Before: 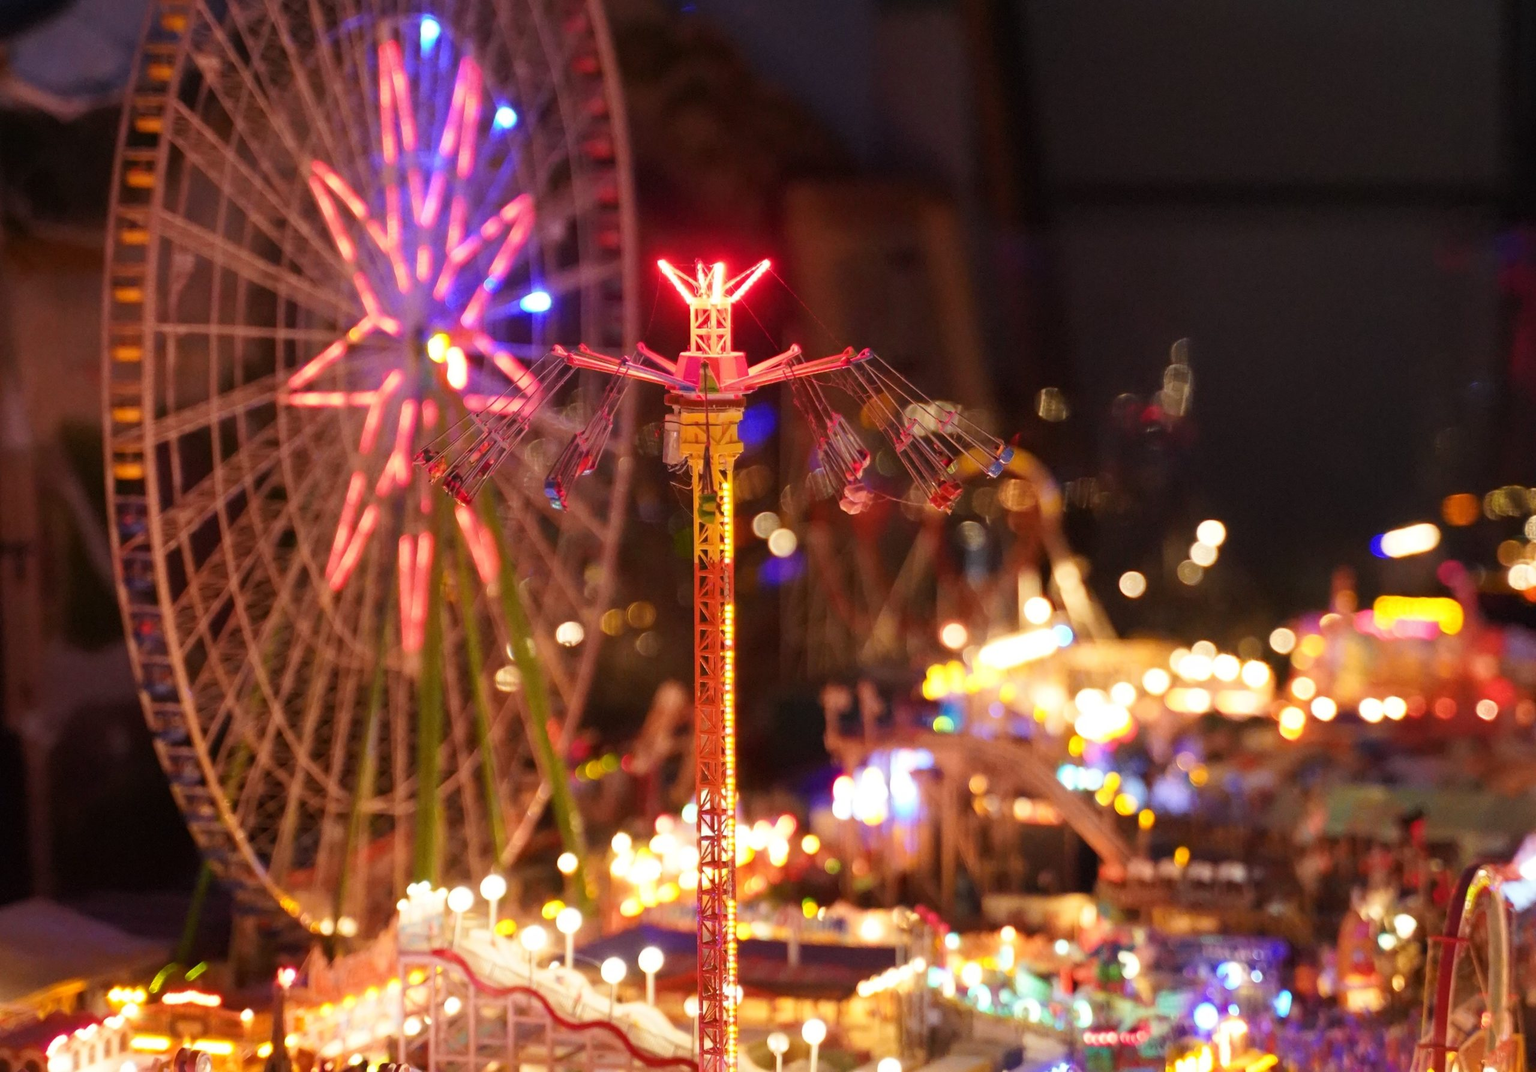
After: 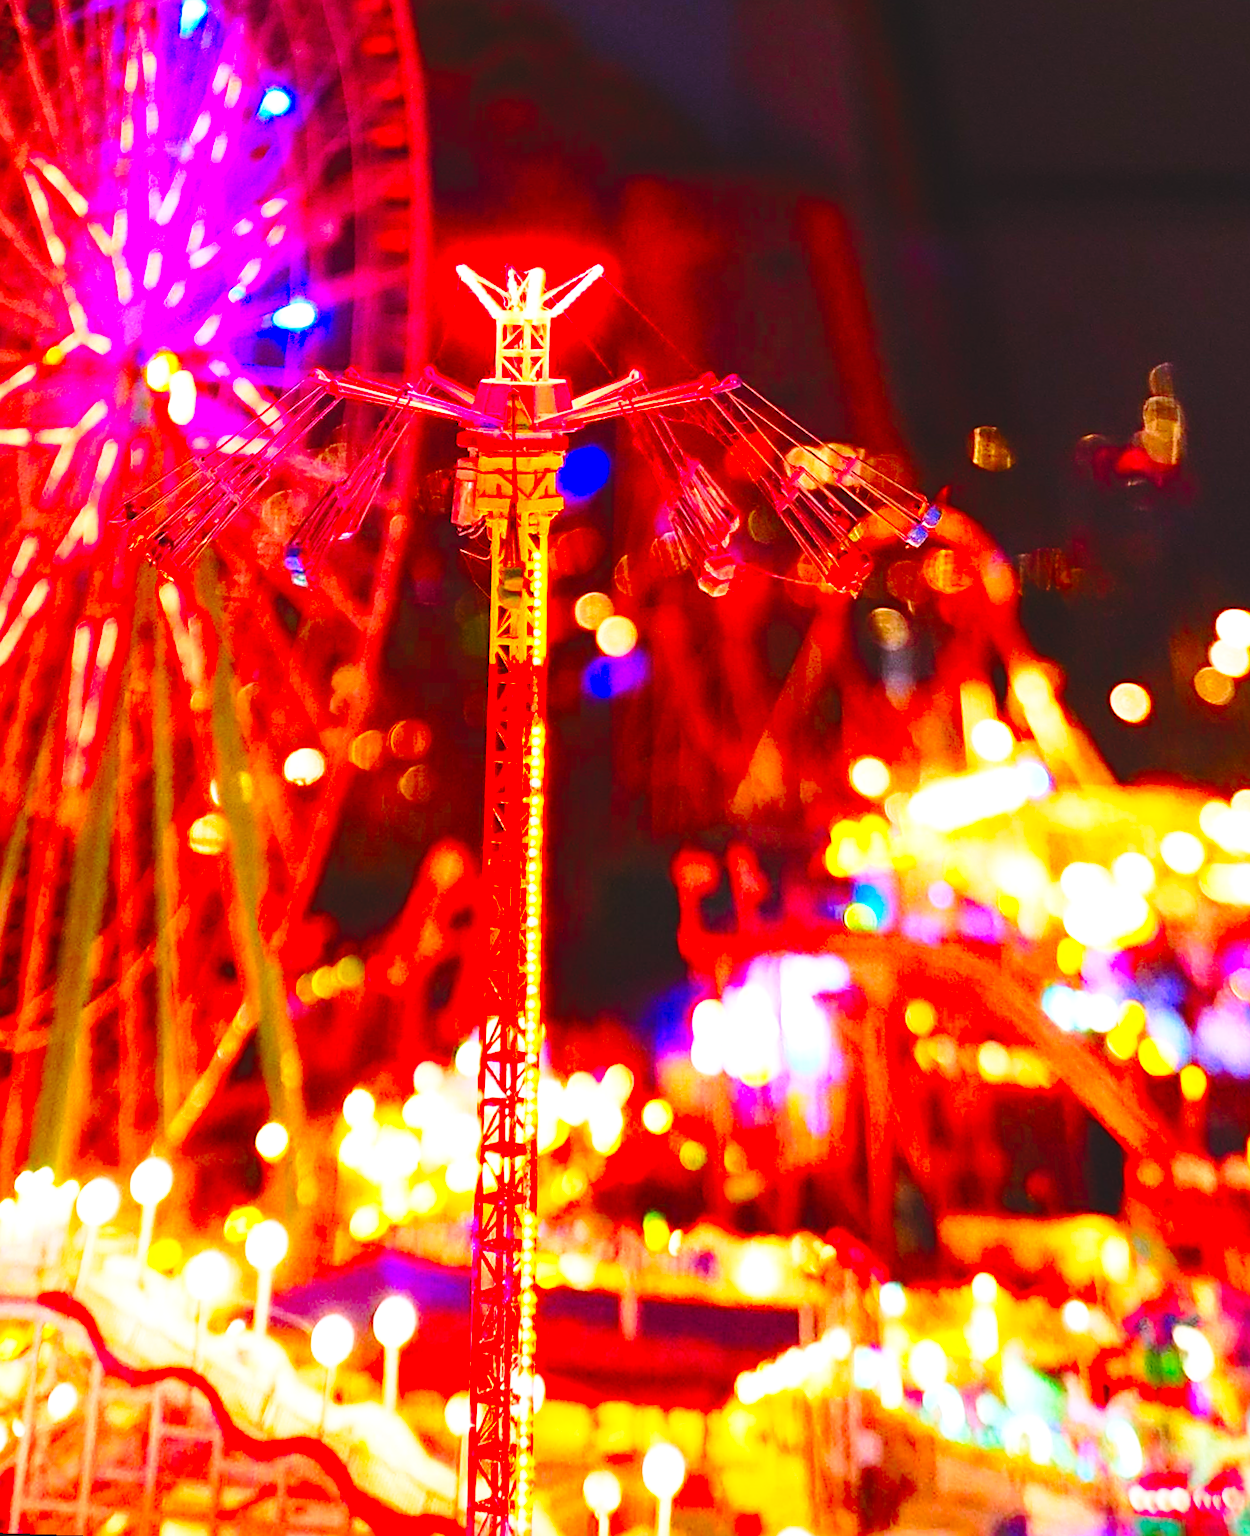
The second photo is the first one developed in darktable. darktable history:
sharpen: amount 0.6
crop and rotate: left 15.754%, right 17.579%
tone equalizer: -8 EV -0.417 EV, -7 EV -0.389 EV, -6 EV -0.333 EV, -5 EV -0.222 EV, -3 EV 0.222 EV, -2 EV 0.333 EV, -1 EV 0.389 EV, +0 EV 0.417 EV, edges refinement/feathering 500, mask exposure compensation -1.57 EV, preserve details no
base curve: curves: ch0 [(0, 0) (0.028, 0.03) (0.121, 0.232) (0.46, 0.748) (0.859, 0.968) (1, 1)], preserve colors none
color correction: highlights a* 1.59, highlights b* -1.7, saturation 2.48
rotate and perspective: rotation 0.72°, lens shift (vertical) -0.352, lens shift (horizontal) -0.051, crop left 0.152, crop right 0.859, crop top 0.019, crop bottom 0.964
haze removal: compatibility mode true, adaptive false
exposure: black level correction -0.015, compensate highlight preservation false
